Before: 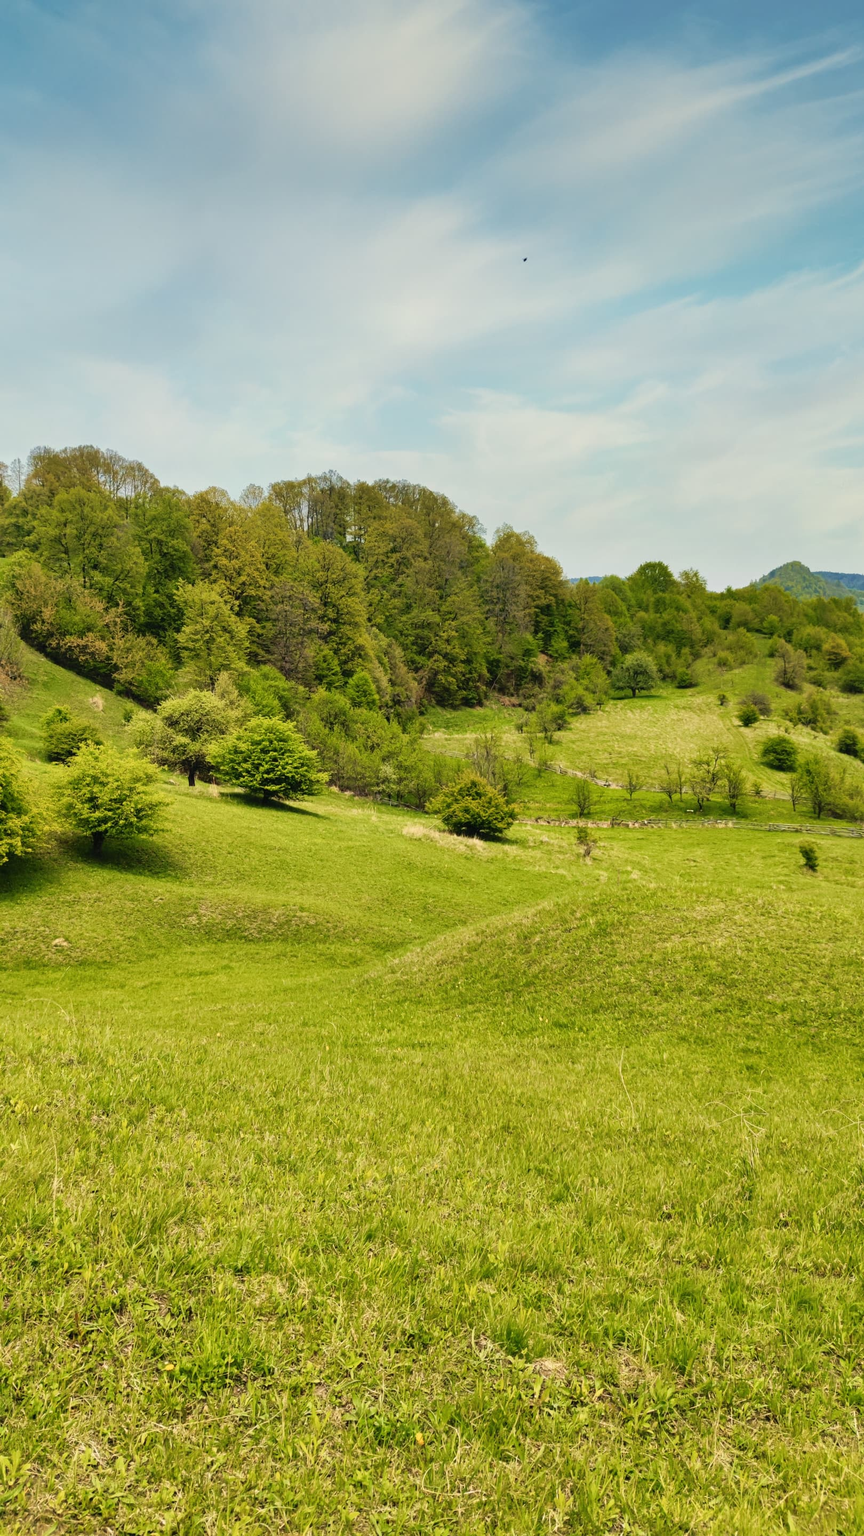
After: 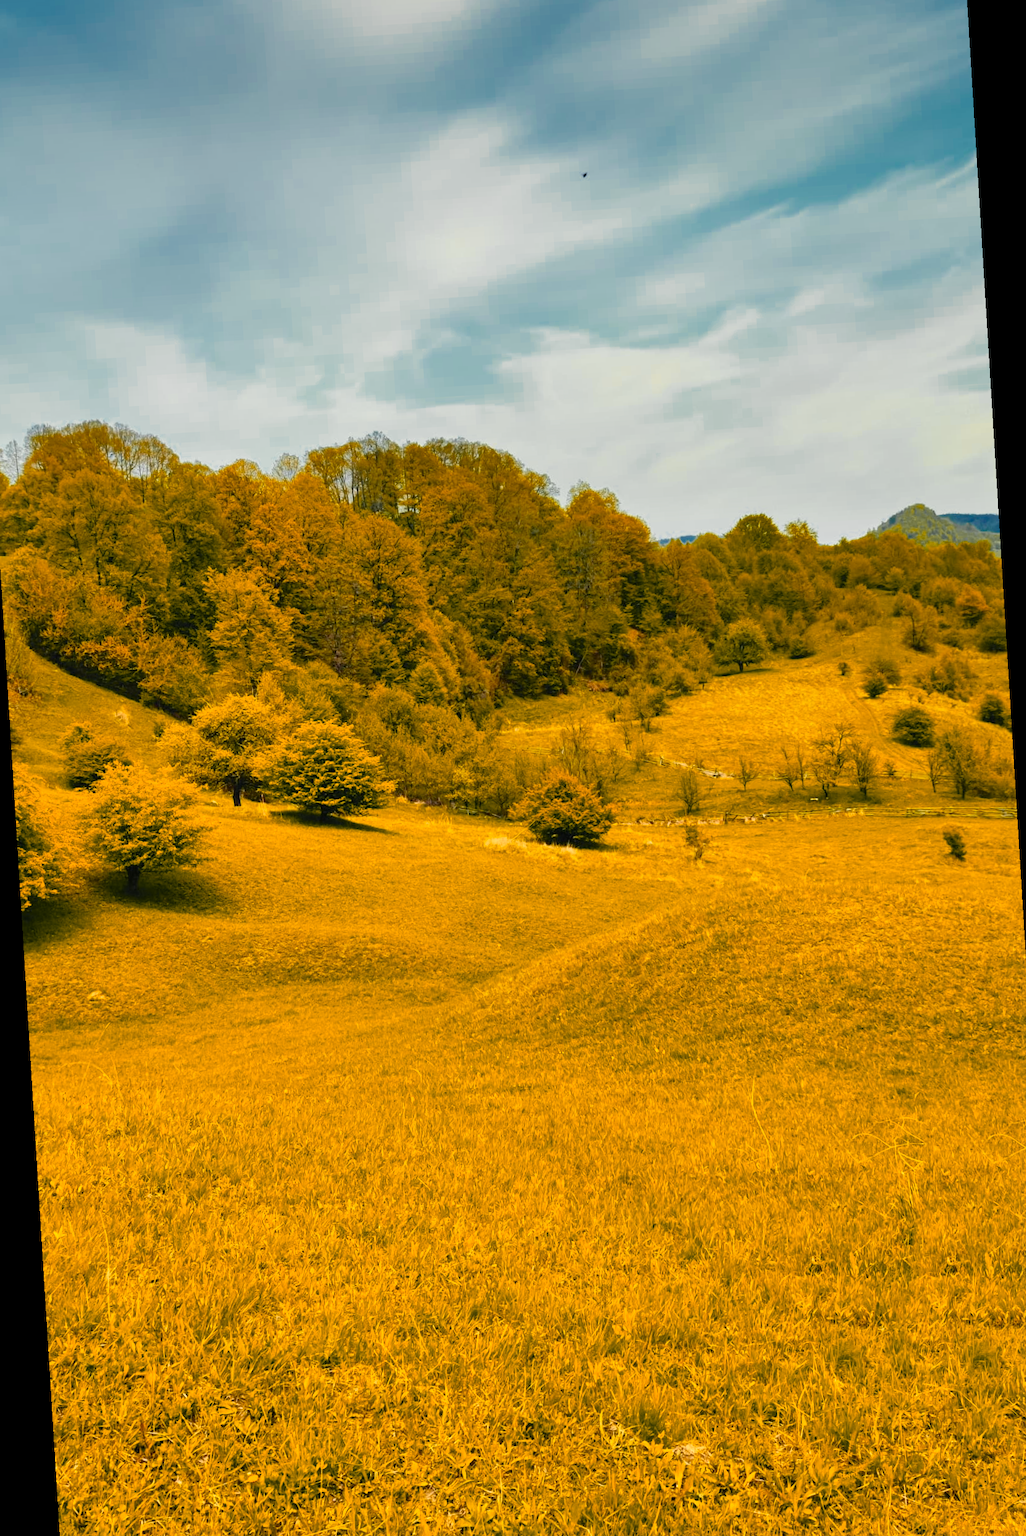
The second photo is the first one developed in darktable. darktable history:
rotate and perspective: rotation -3.52°, crop left 0.036, crop right 0.964, crop top 0.081, crop bottom 0.919
color balance rgb: perceptual saturation grading › global saturation 20%, global vibrance 20%
color zones: curves: ch0 [(0, 0.499) (0.143, 0.5) (0.286, 0.5) (0.429, 0.476) (0.571, 0.284) (0.714, 0.243) (0.857, 0.449) (1, 0.499)]; ch1 [(0, 0.532) (0.143, 0.645) (0.286, 0.696) (0.429, 0.211) (0.571, 0.504) (0.714, 0.493) (0.857, 0.495) (1, 0.532)]; ch2 [(0, 0.5) (0.143, 0.5) (0.286, 0.427) (0.429, 0.324) (0.571, 0.5) (0.714, 0.5) (0.857, 0.5) (1, 0.5)]
